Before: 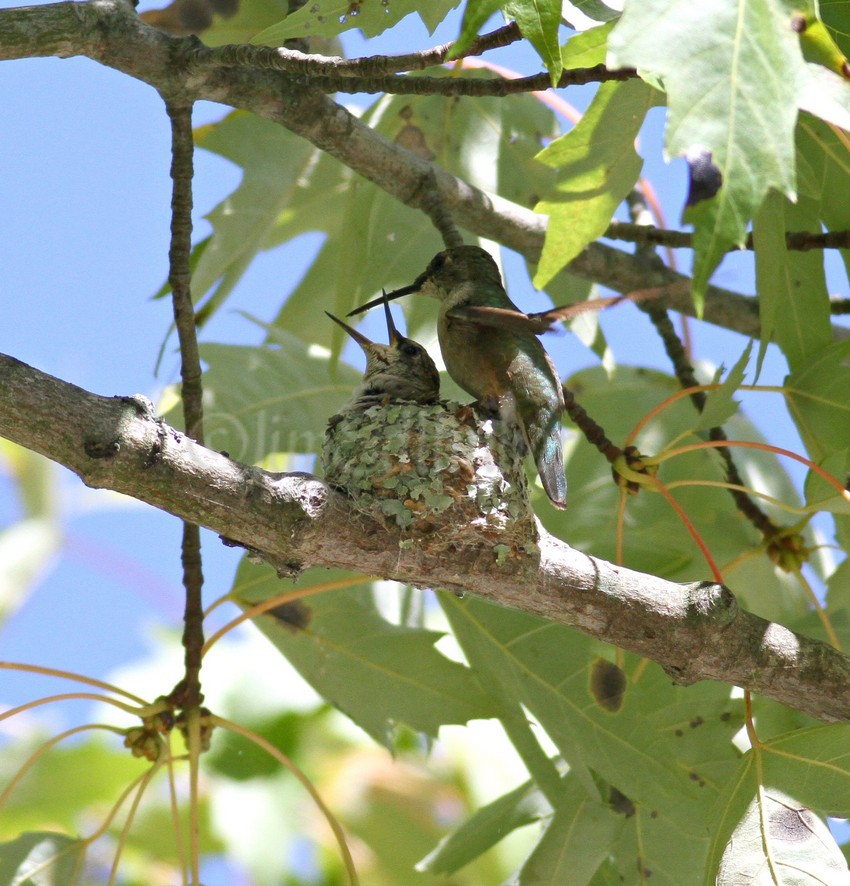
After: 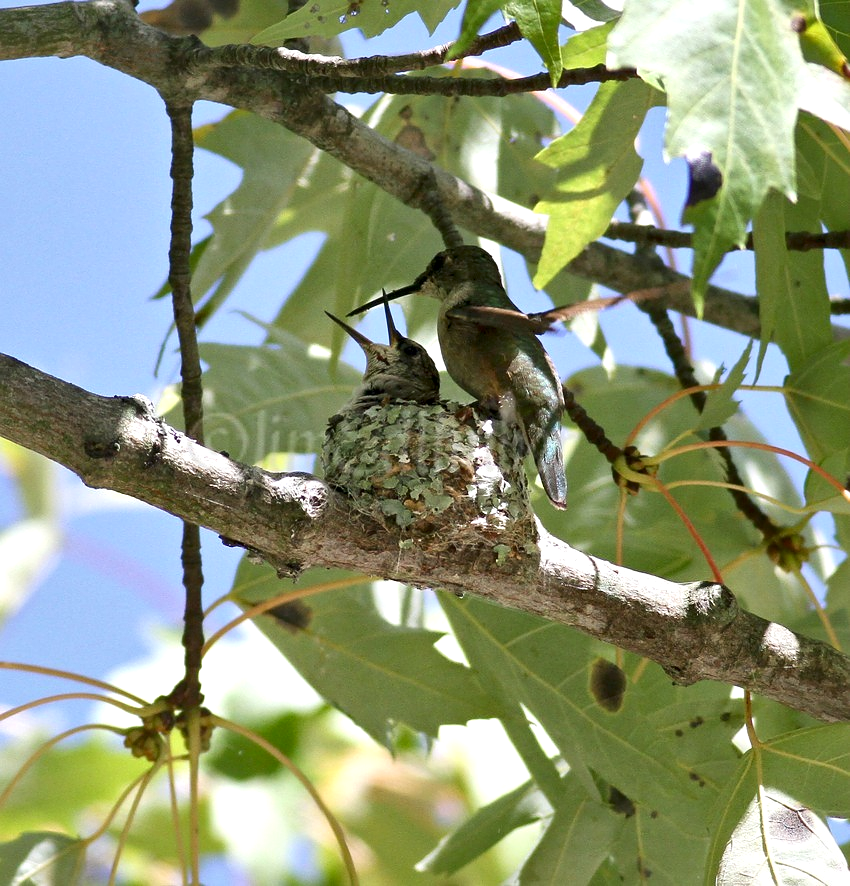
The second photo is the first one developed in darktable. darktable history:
sharpen: radius 0.987
local contrast: mode bilateral grid, contrast 26, coarseness 60, detail 152%, midtone range 0.2
